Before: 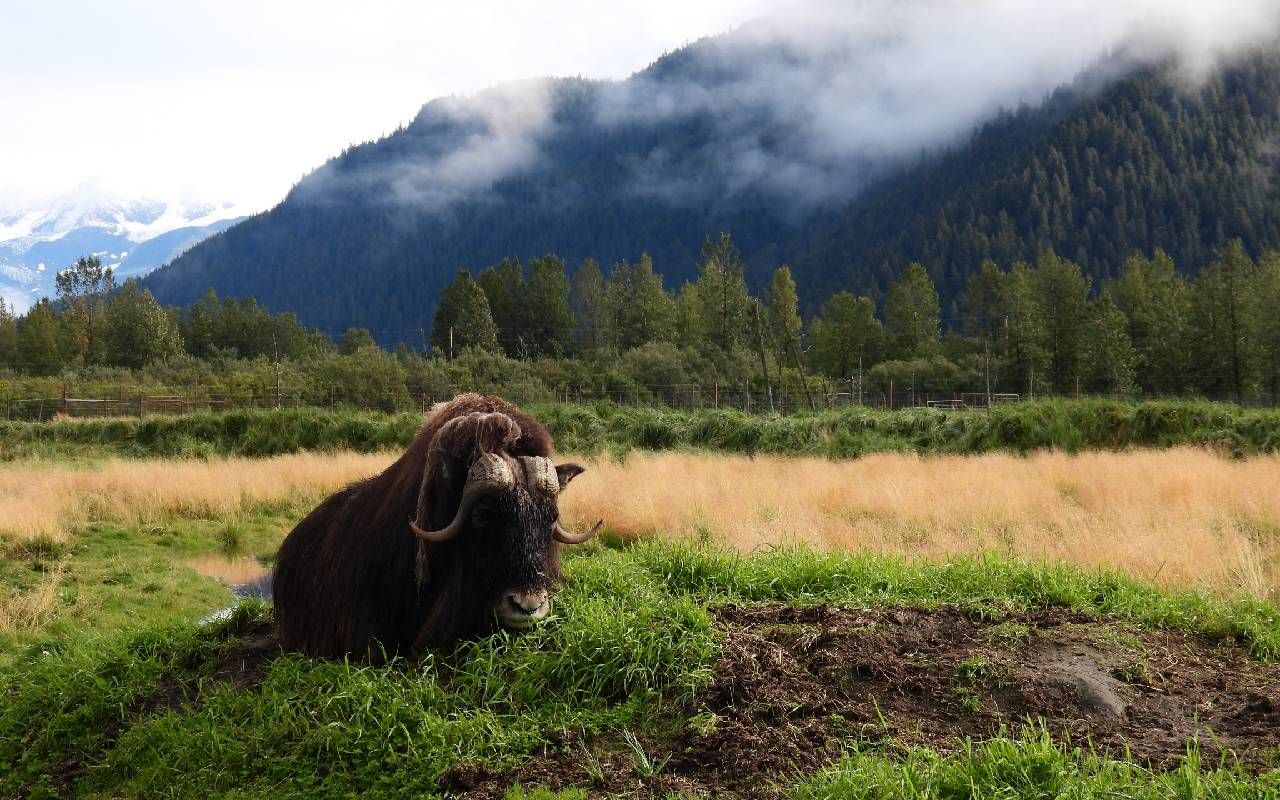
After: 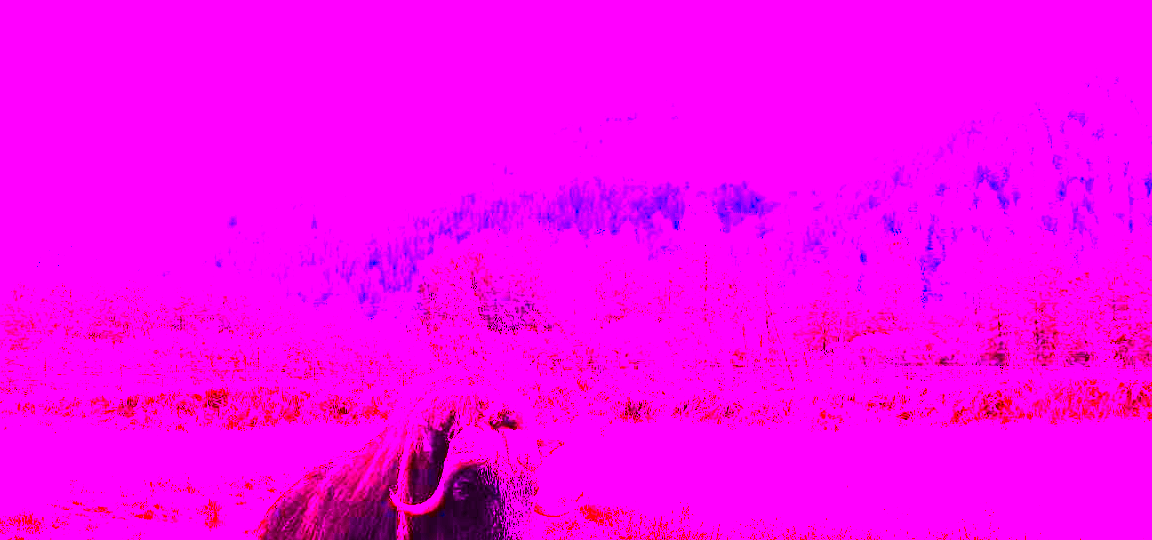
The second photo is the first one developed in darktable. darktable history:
contrast brightness saturation: contrast 0.22, brightness -0.19, saturation 0.24
exposure: exposure 0.2 EV, compensate highlight preservation false
white balance: red 8, blue 8
crop: left 1.509%, top 3.452%, right 7.696%, bottom 28.452%
